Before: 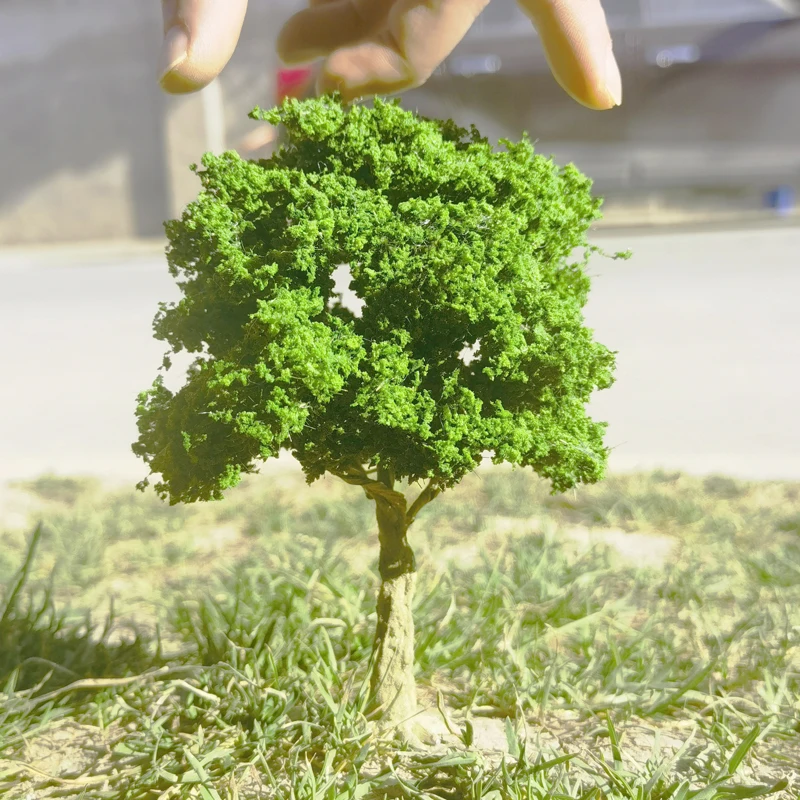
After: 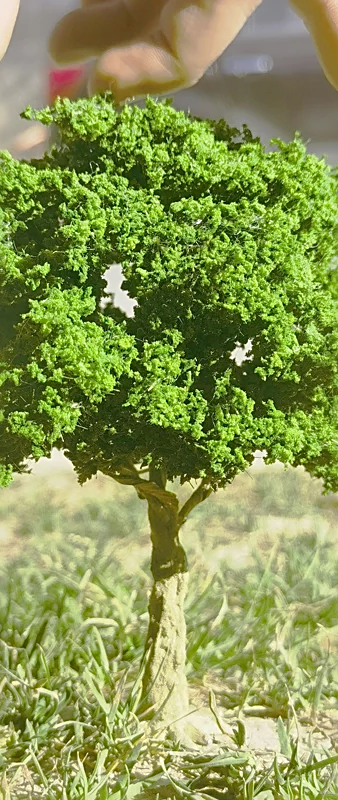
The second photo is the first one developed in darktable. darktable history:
crop: left 28.596%, right 29.141%
sharpen: on, module defaults
exposure: black level correction 0.002, exposure -0.098 EV, compensate highlight preservation false
